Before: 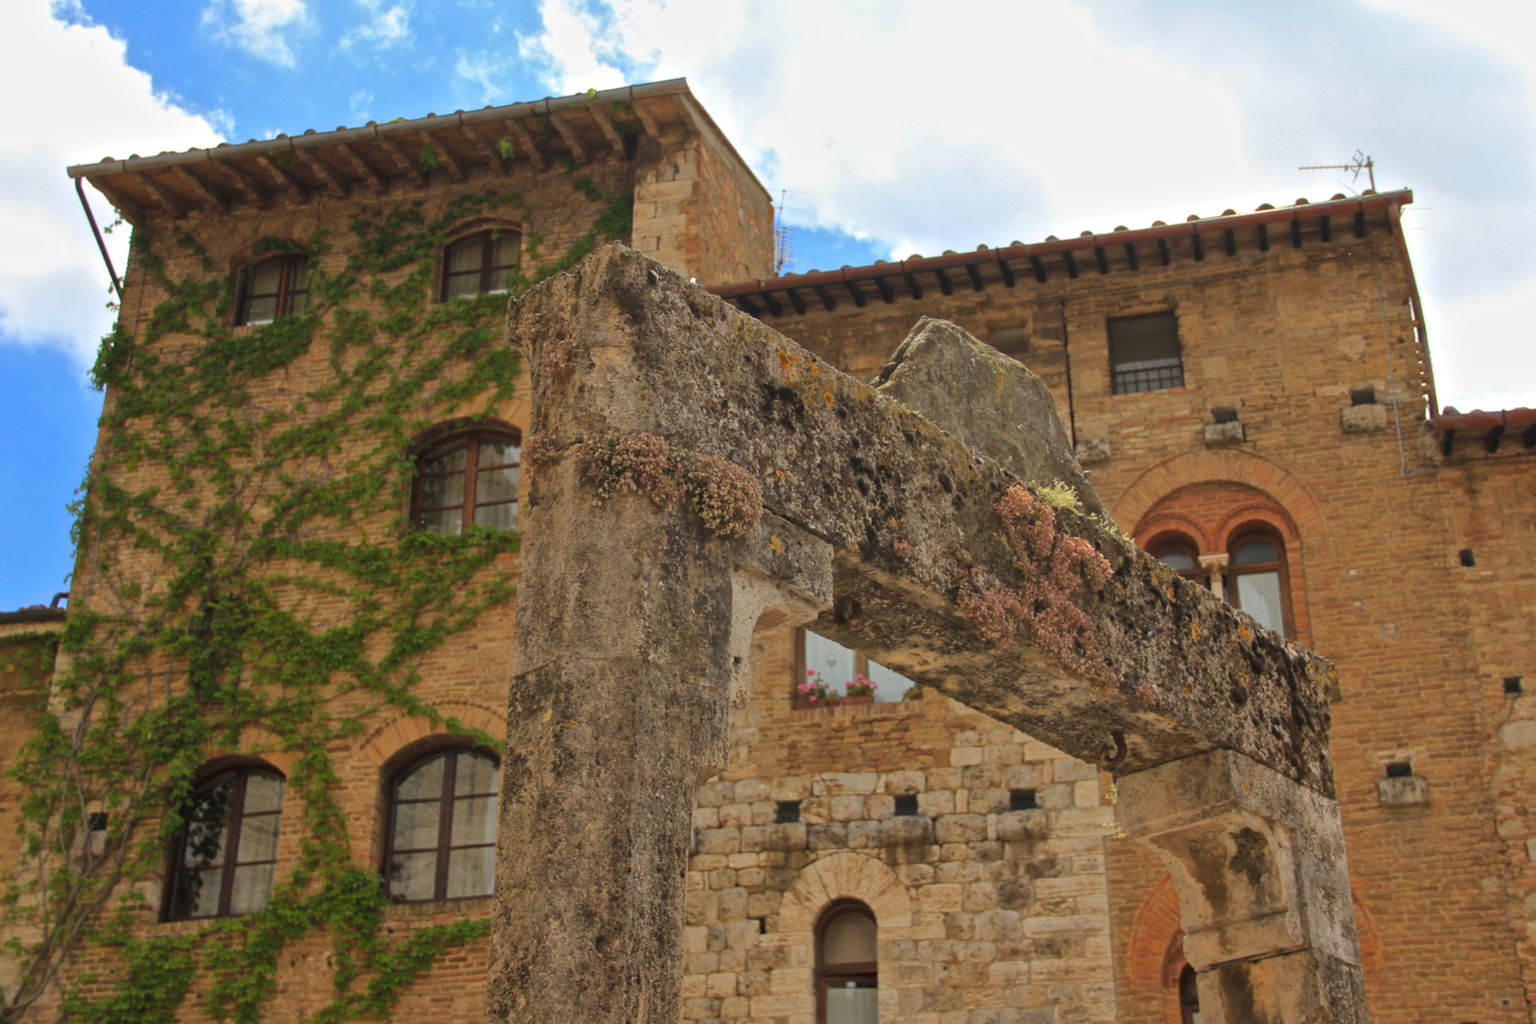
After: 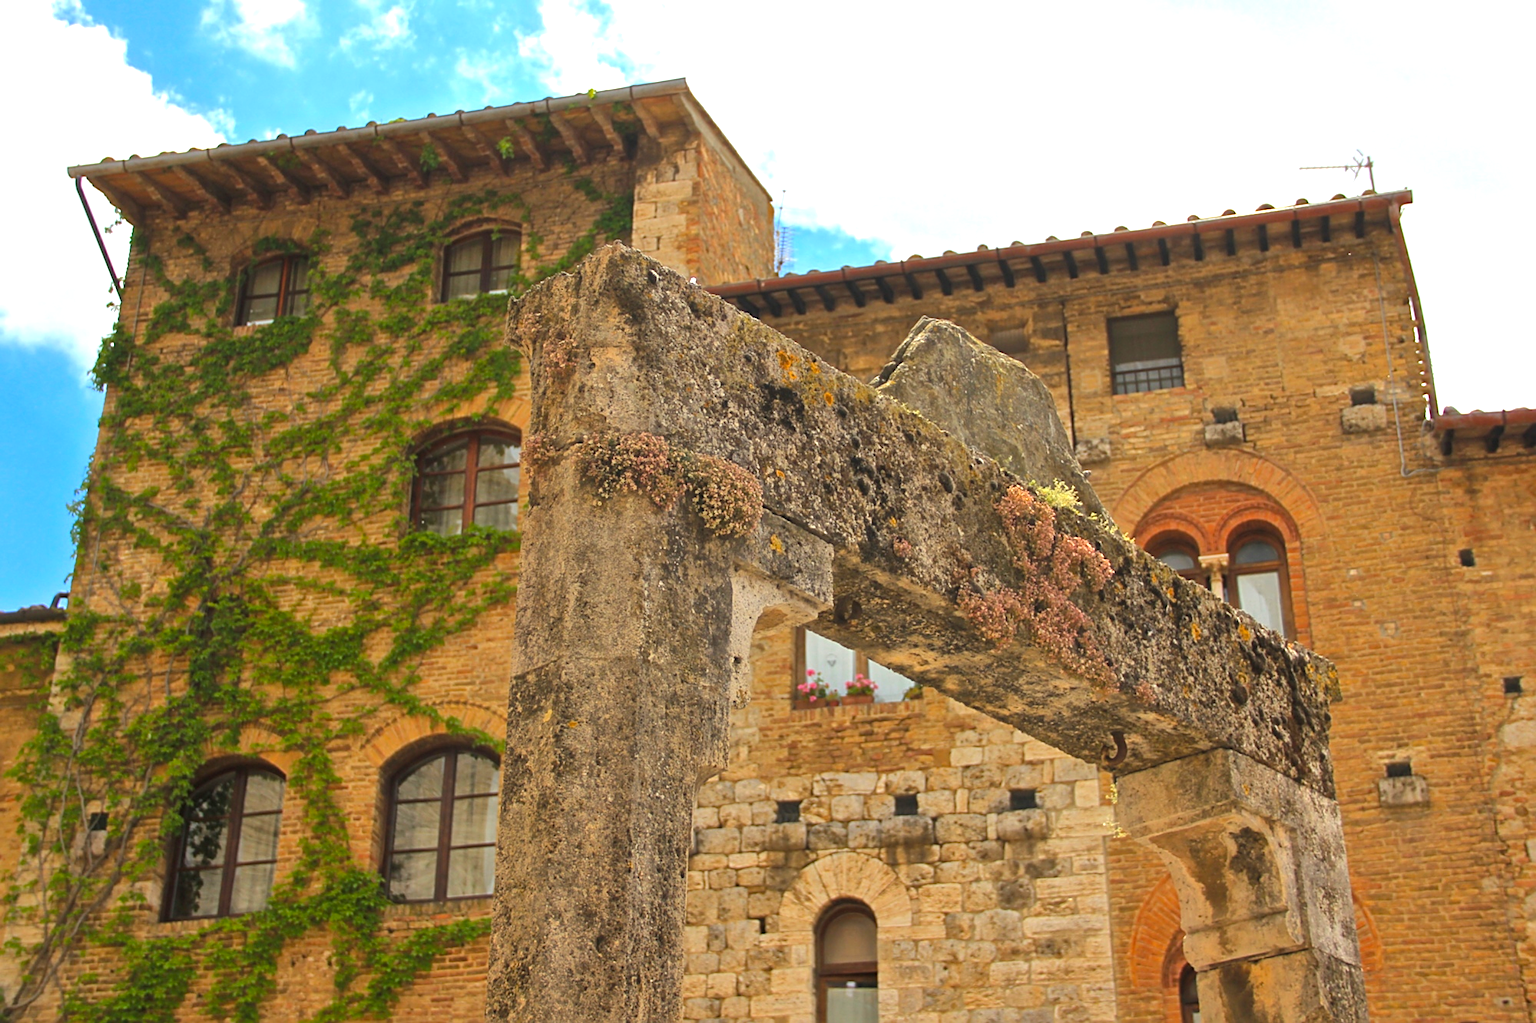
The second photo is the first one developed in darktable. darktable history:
color balance rgb: shadows lift › chroma 0.669%, shadows lift › hue 113.63°, perceptual saturation grading › global saturation 18.162%, global vibrance 5.594%
sharpen: on, module defaults
tone equalizer: -7 EV 0.119 EV
exposure: black level correction 0, exposure 0.702 EV, compensate highlight preservation false
